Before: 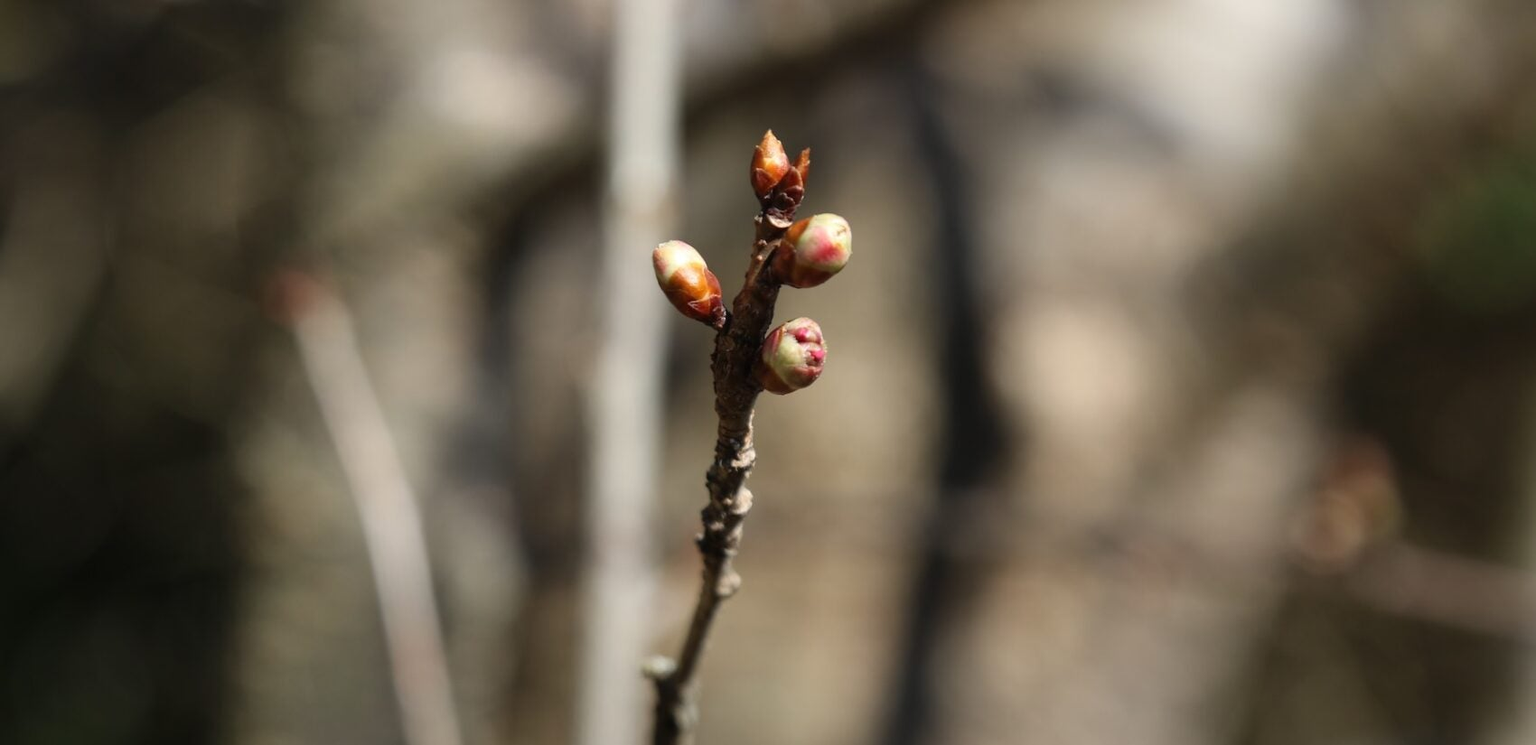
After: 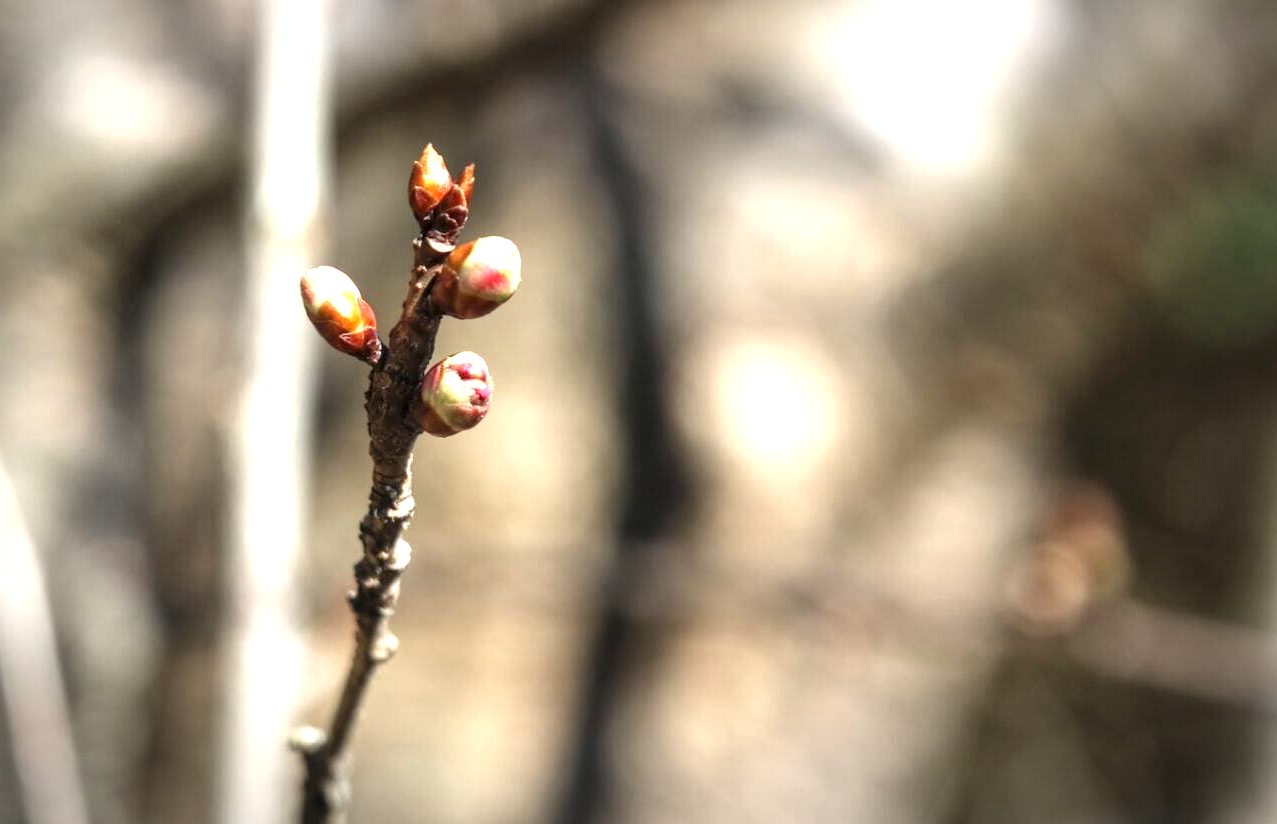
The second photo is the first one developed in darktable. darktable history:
levels: levels [0.016, 0.492, 0.969]
crop and rotate: left 24.874%
exposure: exposure 1.154 EV, compensate highlight preservation false
local contrast: detail 130%
vignetting: brightness -0.406, saturation -0.311, automatic ratio true
